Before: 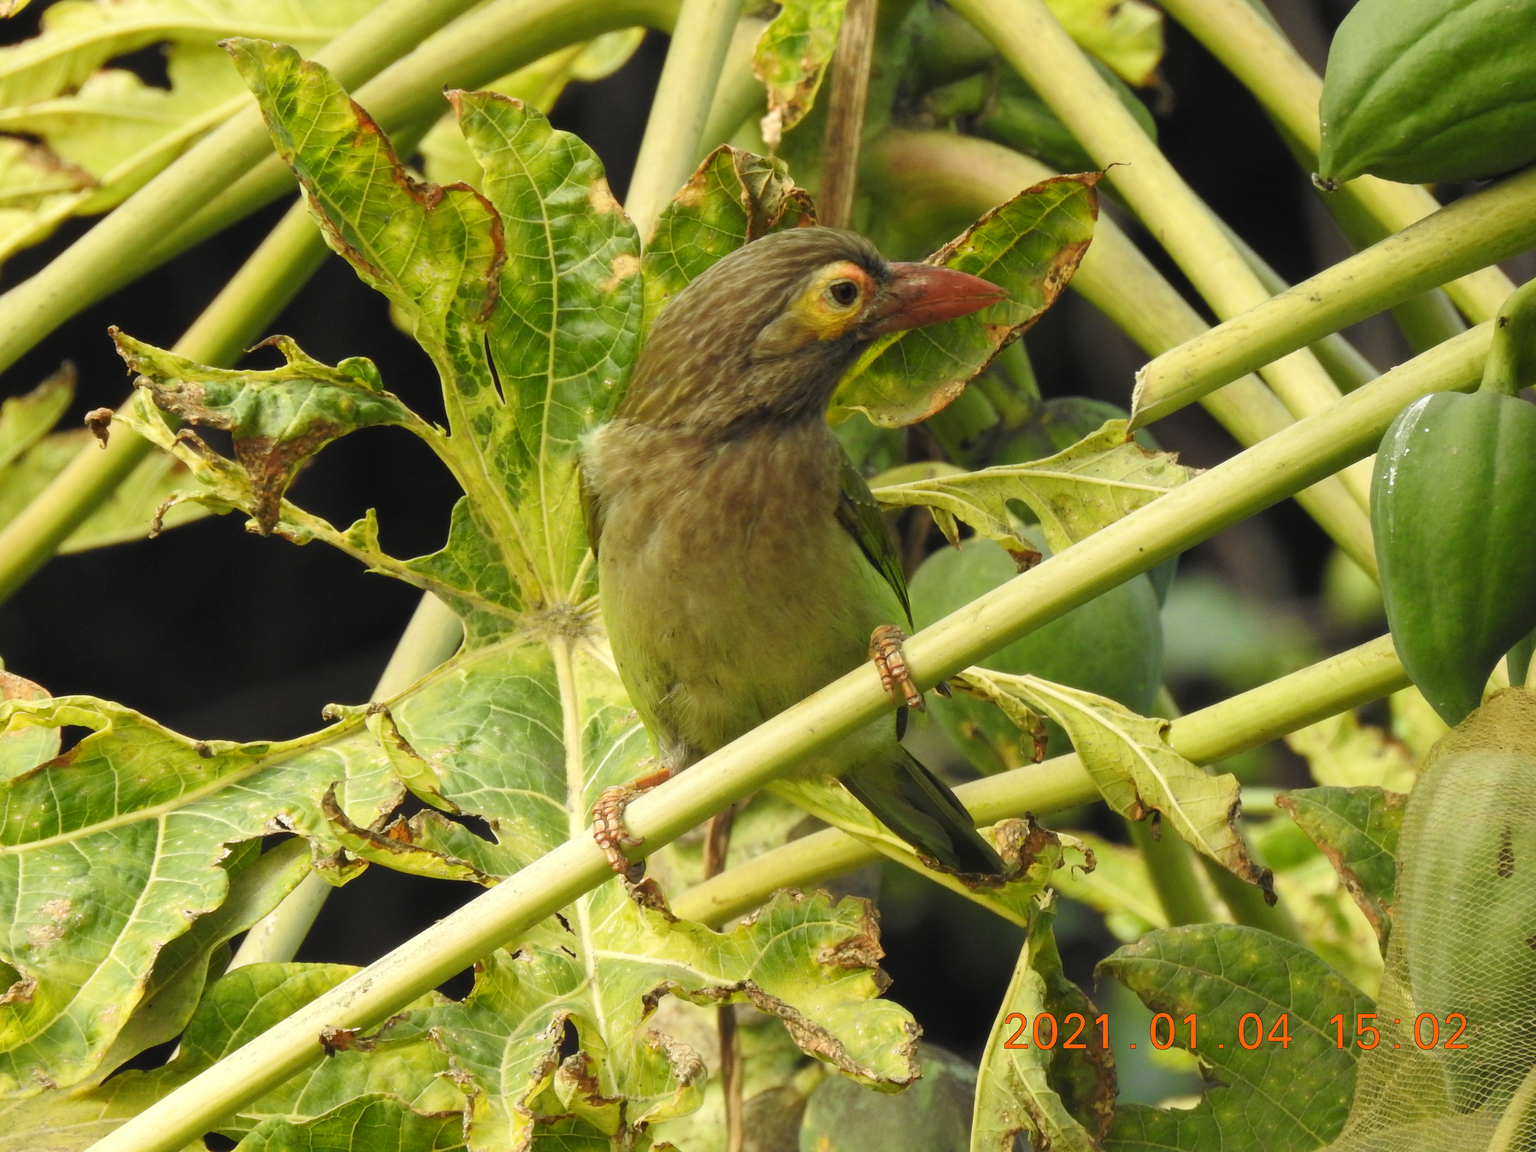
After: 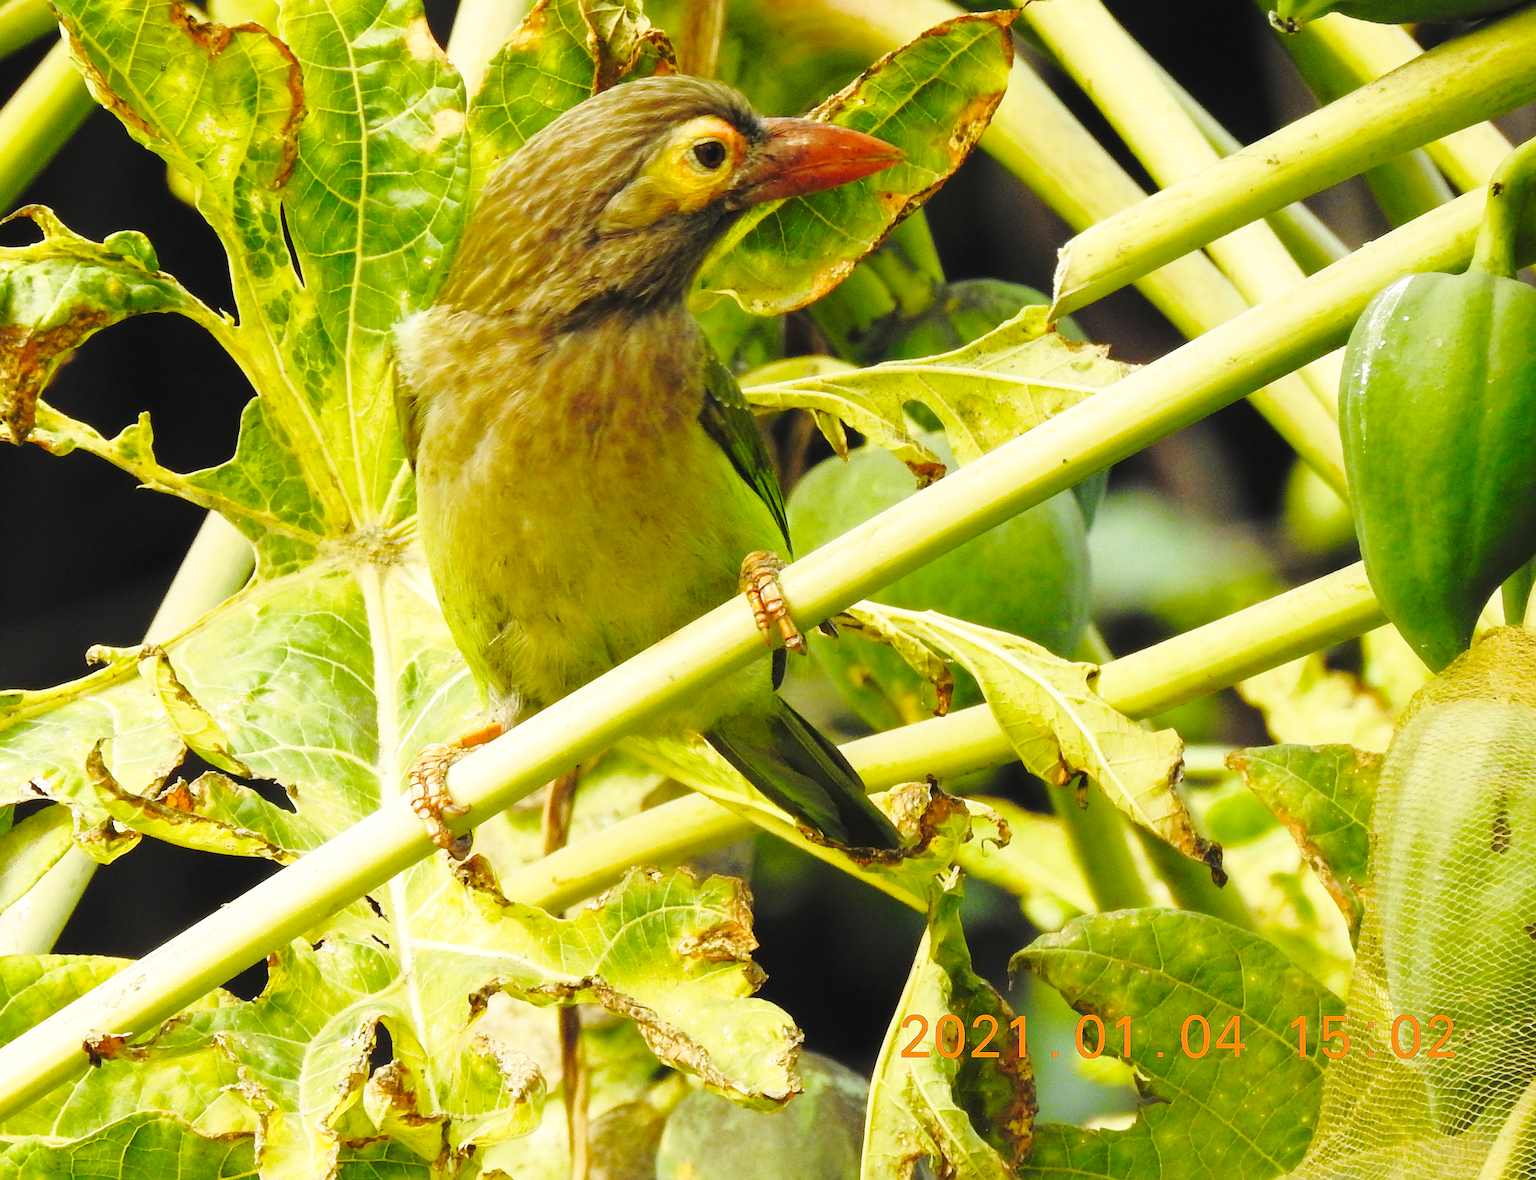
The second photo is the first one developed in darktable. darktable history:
sharpen: on, module defaults
base curve: curves: ch0 [(0, 0) (0.032, 0.037) (0.105, 0.228) (0.435, 0.76) (0.856, 0.983) (1, 1)], preserve colors none
crop: left 16.315%, top 14.246%
color balance rgb: shadows fall-off 101%, linear chroma grading › mid-tones 7.63%, perceptual saturation grading › mid-tones 11.68%, mask middle-gray fulcrum 22.45%, global vibrance 10.11%, saturation formula JzAzBz (2021)
